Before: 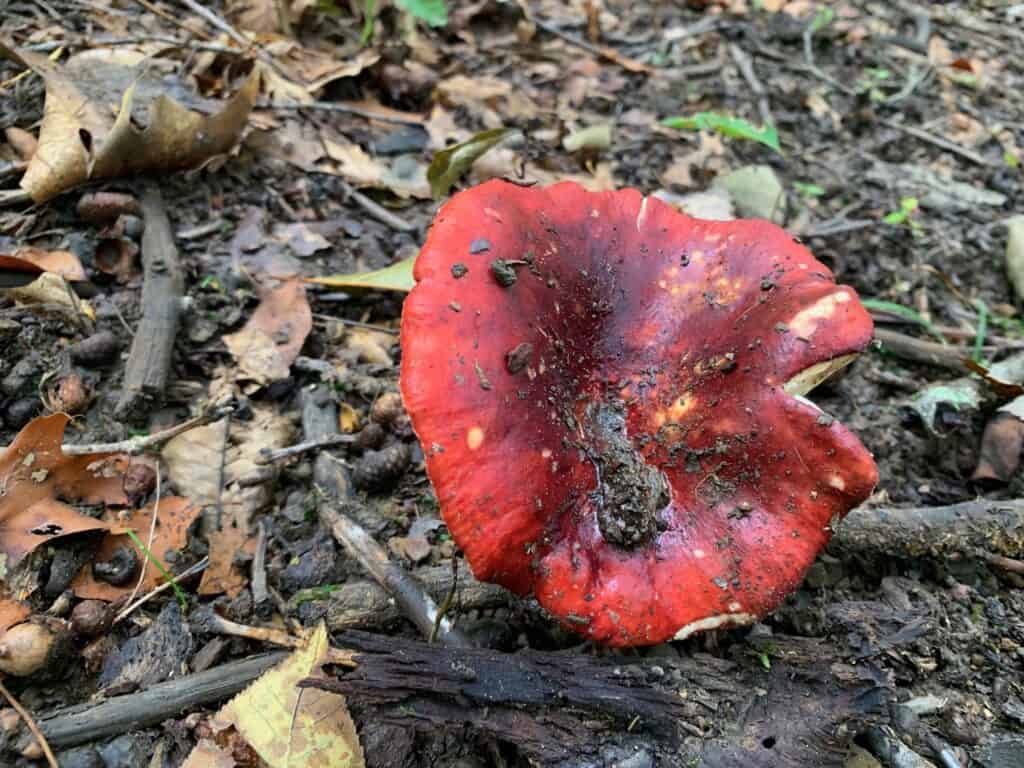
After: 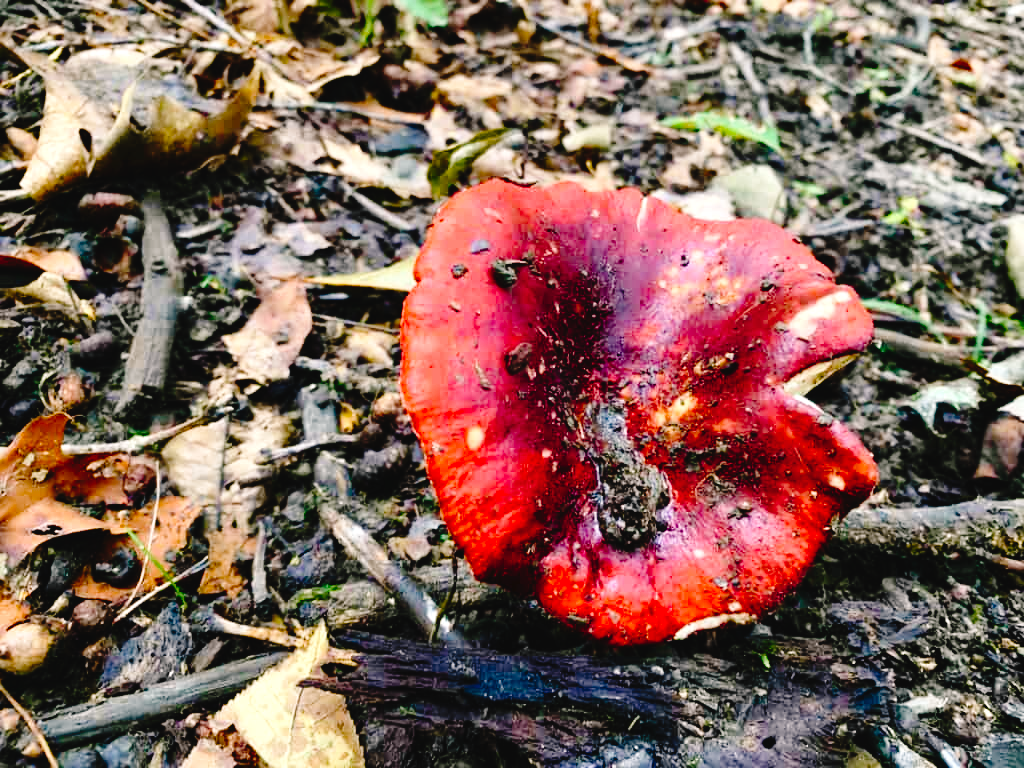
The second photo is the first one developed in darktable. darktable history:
tone curve: curves: ch0 [(0, 0) (0.003, 0.03) (0.011, 0.03) (0.025, 0.033) (0.044, 0.035) (0.069, 0.04) (0.1, 0.046) (0.136, 0.052) (0.177, 0.08) (0.224, 0.121) (0.277, 0.225) (0.335, 0.343) (0.399, 0.456) (0.468, 0.555) (0.543, 0.647) (0.623, 0.732) (0.709, 0.808) (0.801, 0.886) (0.898, 0.947) (1, 1)], preserve colors none
color balance rgb: shadows lift › chroma 1%, shadows lift › hue 217.2°, power › hue 310.8°, highlights gain › chroma 2%, highlights gain › hue 44.4°, global offset › luminance 0.25%, global offset › hue 171.6°, perceptual saturation grading › global saturation 14.09%, perceptual saturation grading › highlights -30%, perceptual saturation grading › shadows 50.67%, global vibrance 25%, contrast 20%
